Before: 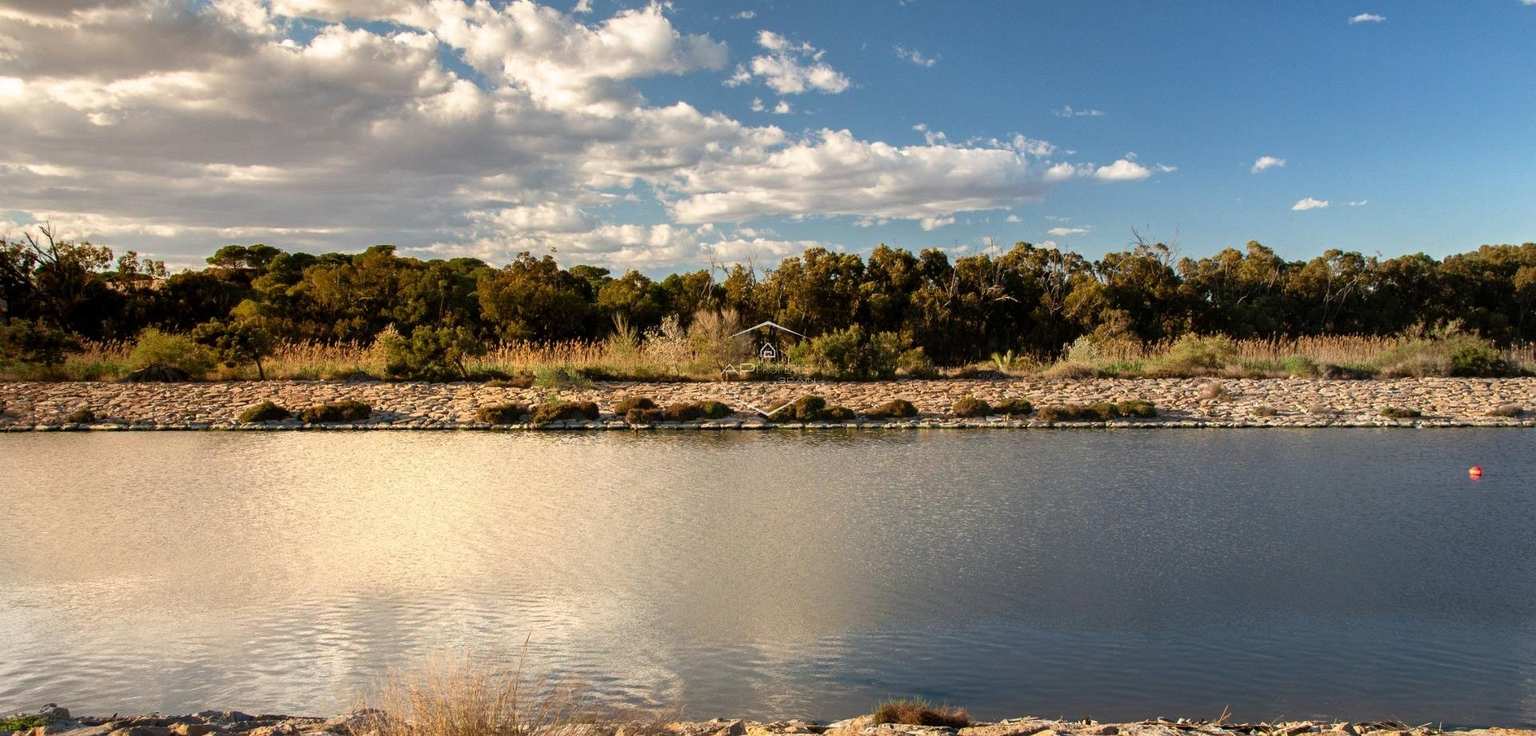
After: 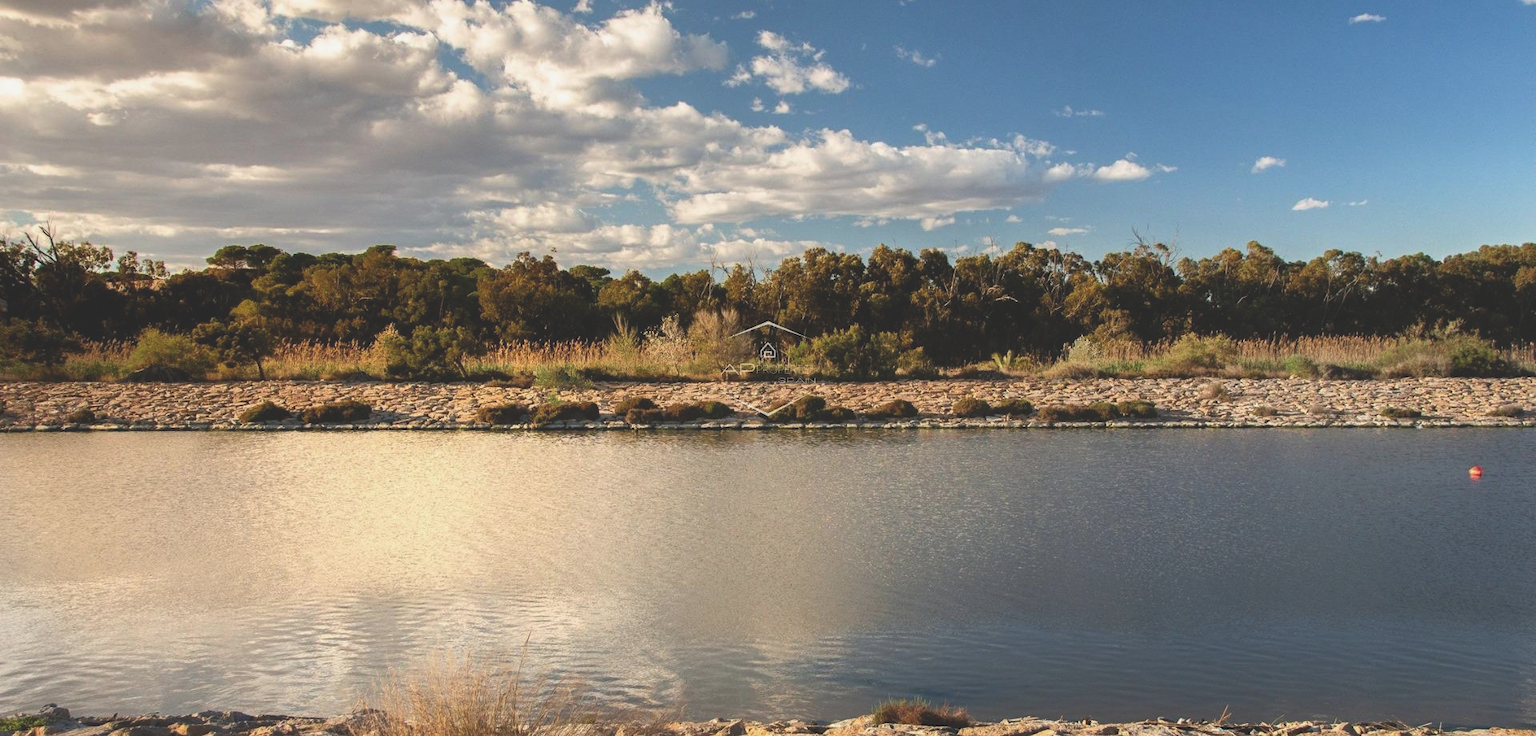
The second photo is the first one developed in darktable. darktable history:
exposure: black level correction -0.024, exposure -0.119 EV, compensate exposure bias true, compensate highlight preservation false
